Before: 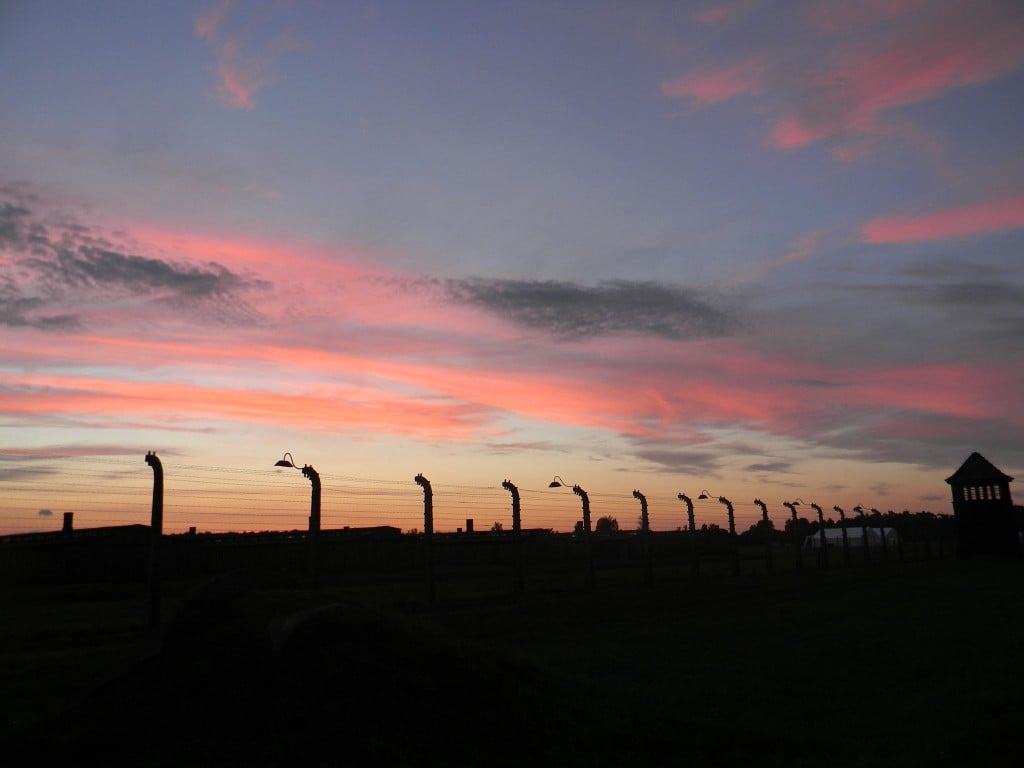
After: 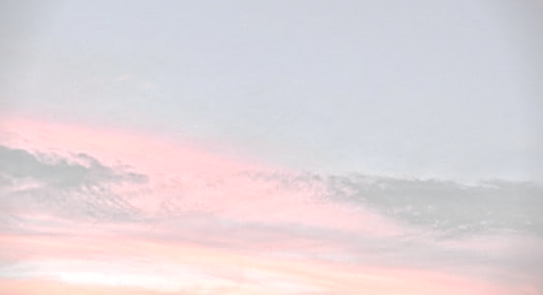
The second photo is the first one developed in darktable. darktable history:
shadows and highlights: shadows 62.66, white point adjustment 0.37, highlights -34.44, compress 83.82%
global tonemap: drago (1, 100), detail 1
sharpen: on, module defaults
haze removal: compatibility mode true, adaptive false
crop: left 15.306%, top 9.065%, right 30.789%, bottom 48.638%
vignetting: fall-off start 91.19%
rotate and perspective: rotation -0.013°, lens shift (vertical) -0.027, lens shift (horizontal) 0.178, crop left 0.016, crop right 0.989, crop top 0.082, crop bottom 0.918
tone curve: curves: ch0 [(0, 0) (0.003, 0.6) (0.011, 0.6) (0.025, 0.601) (0.044, 0.601) (0.069, 0.601) (0.1, 0.601) (0.136, 0.602) (0.177, 0.605) (0.224, 0.609) (0.277, 0.615) (0.335, 0.625) (0.399, 0.633) (0.468, 0.654) (0.543, 0.676) (0.623, 0.71) (0.709, 0.753) (0.801, 0.802) (0.898, 0.85) (1, 1)], preserve colors none
